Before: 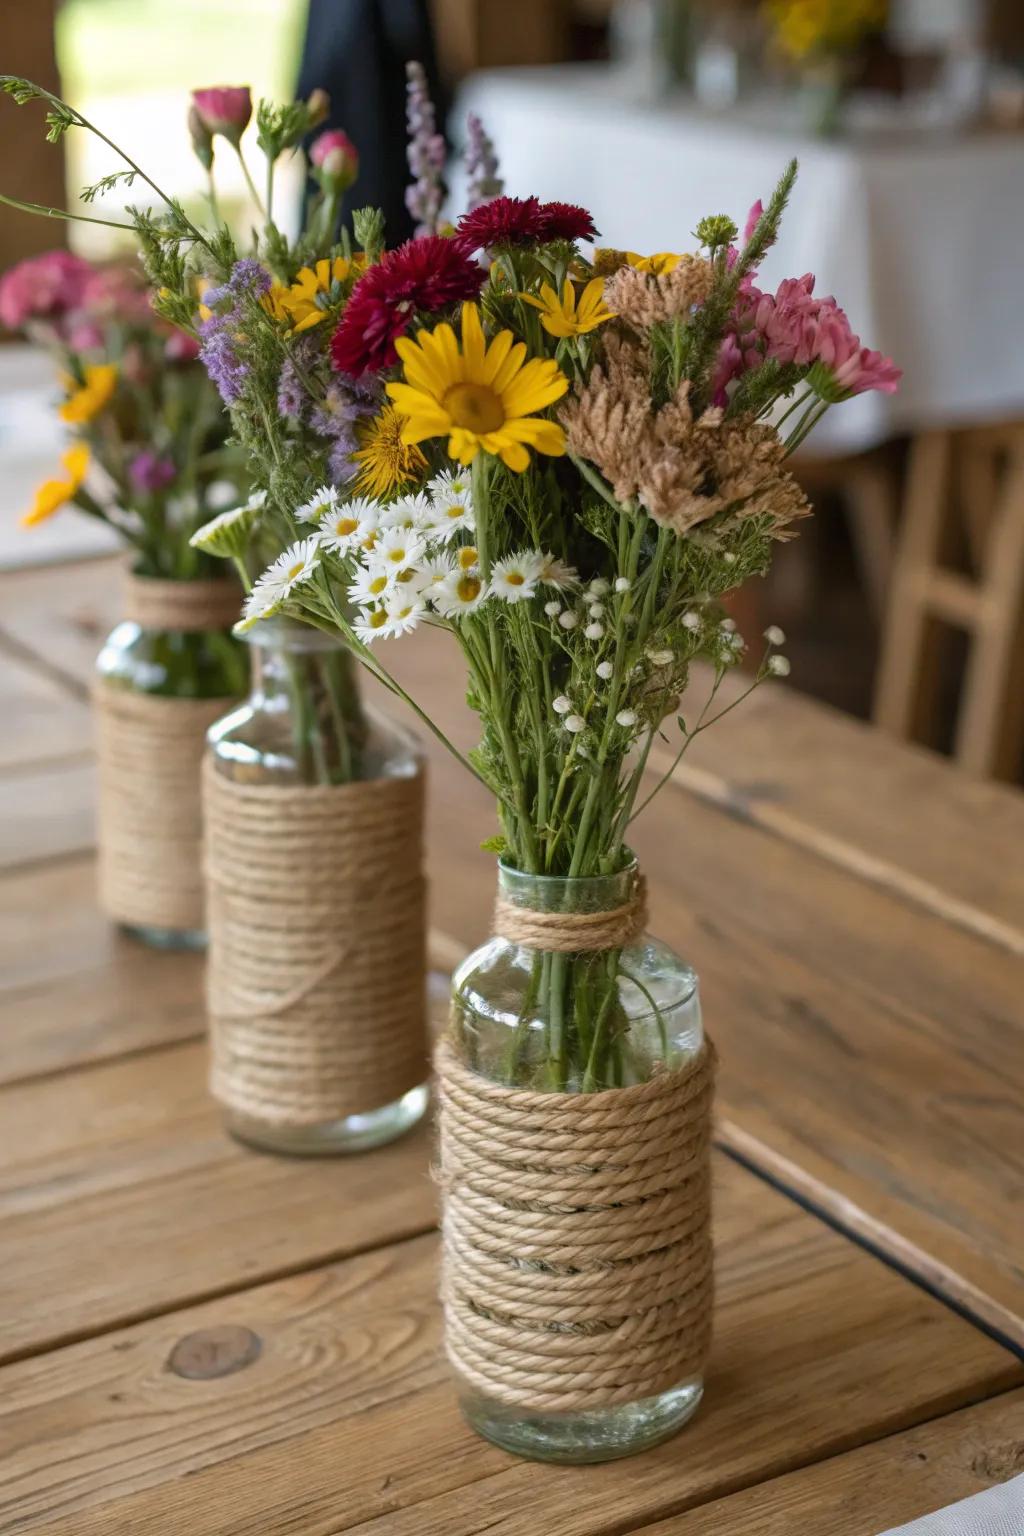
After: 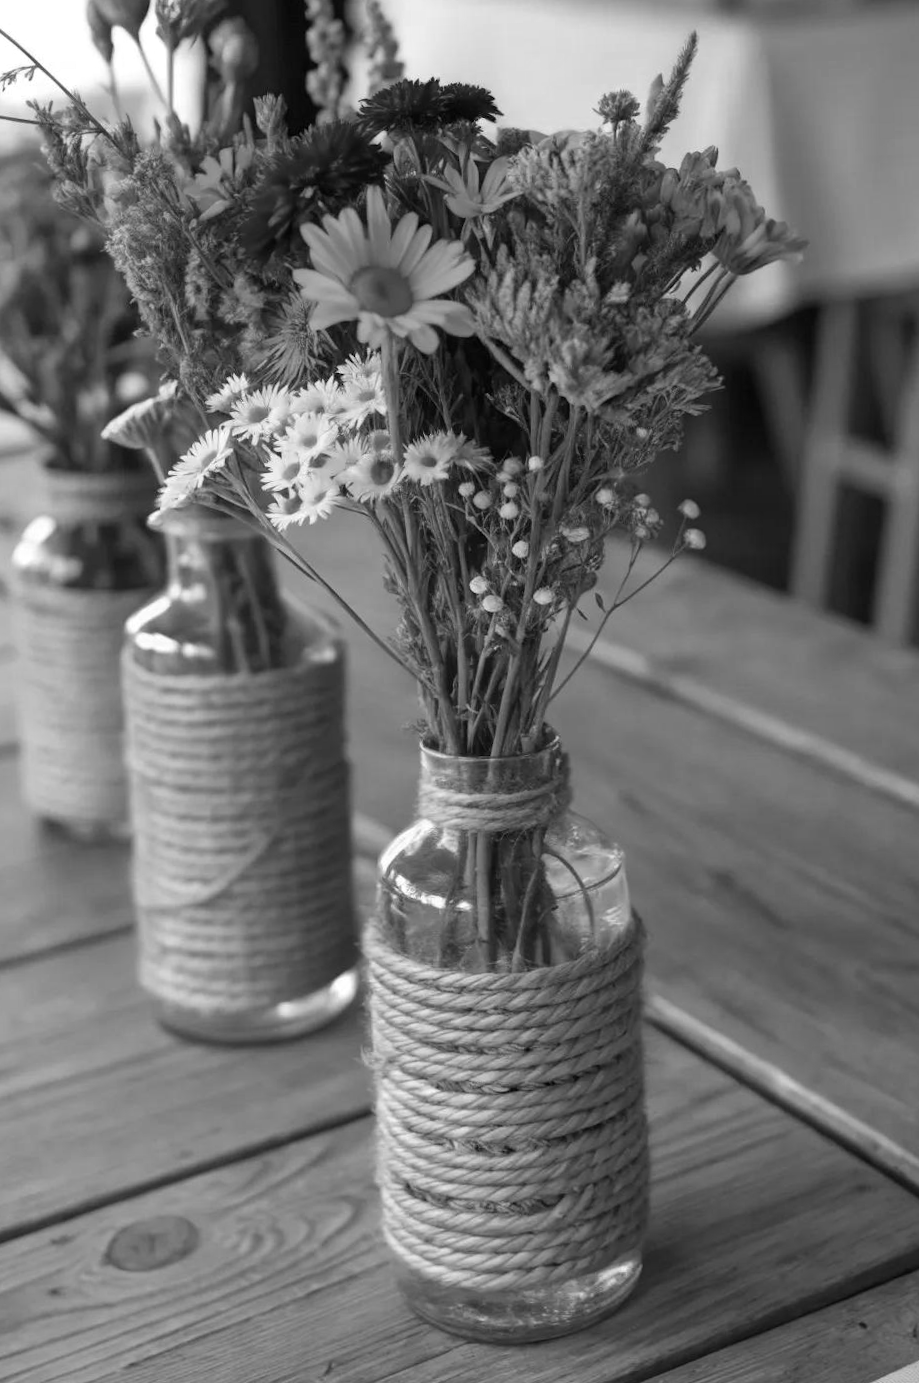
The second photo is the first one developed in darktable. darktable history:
color calibration: output gray [0.28, 0.41, 0.31, 0], x 0.38, y 0.39, temperature 4076.29 K
crop and rotate: angle 1.83°, left 5.977%, top 5.678%
